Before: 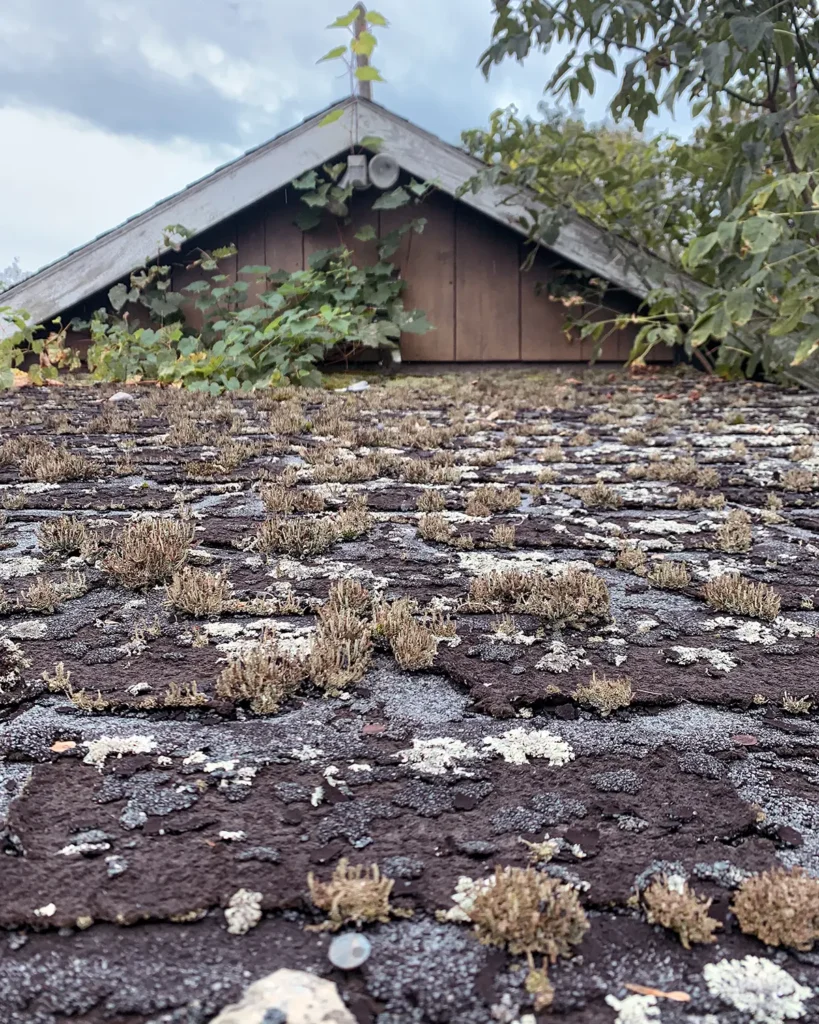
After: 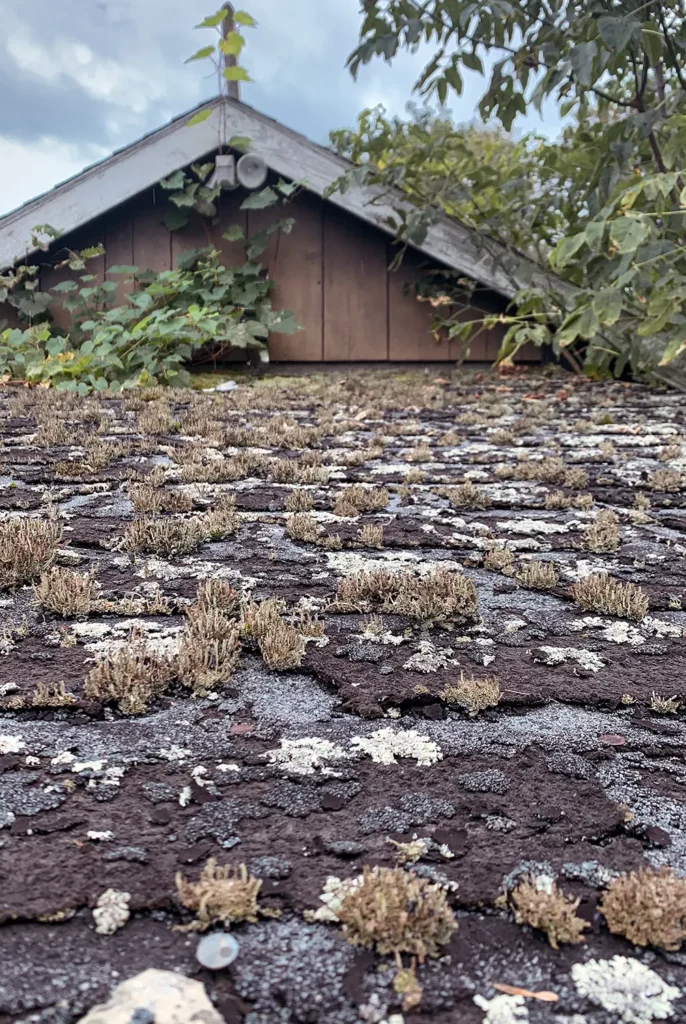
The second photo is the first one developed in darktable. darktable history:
shadows and highlights: shadows 32.83, highlights -47.7, soften with gaussian
crop: left 16.145%
